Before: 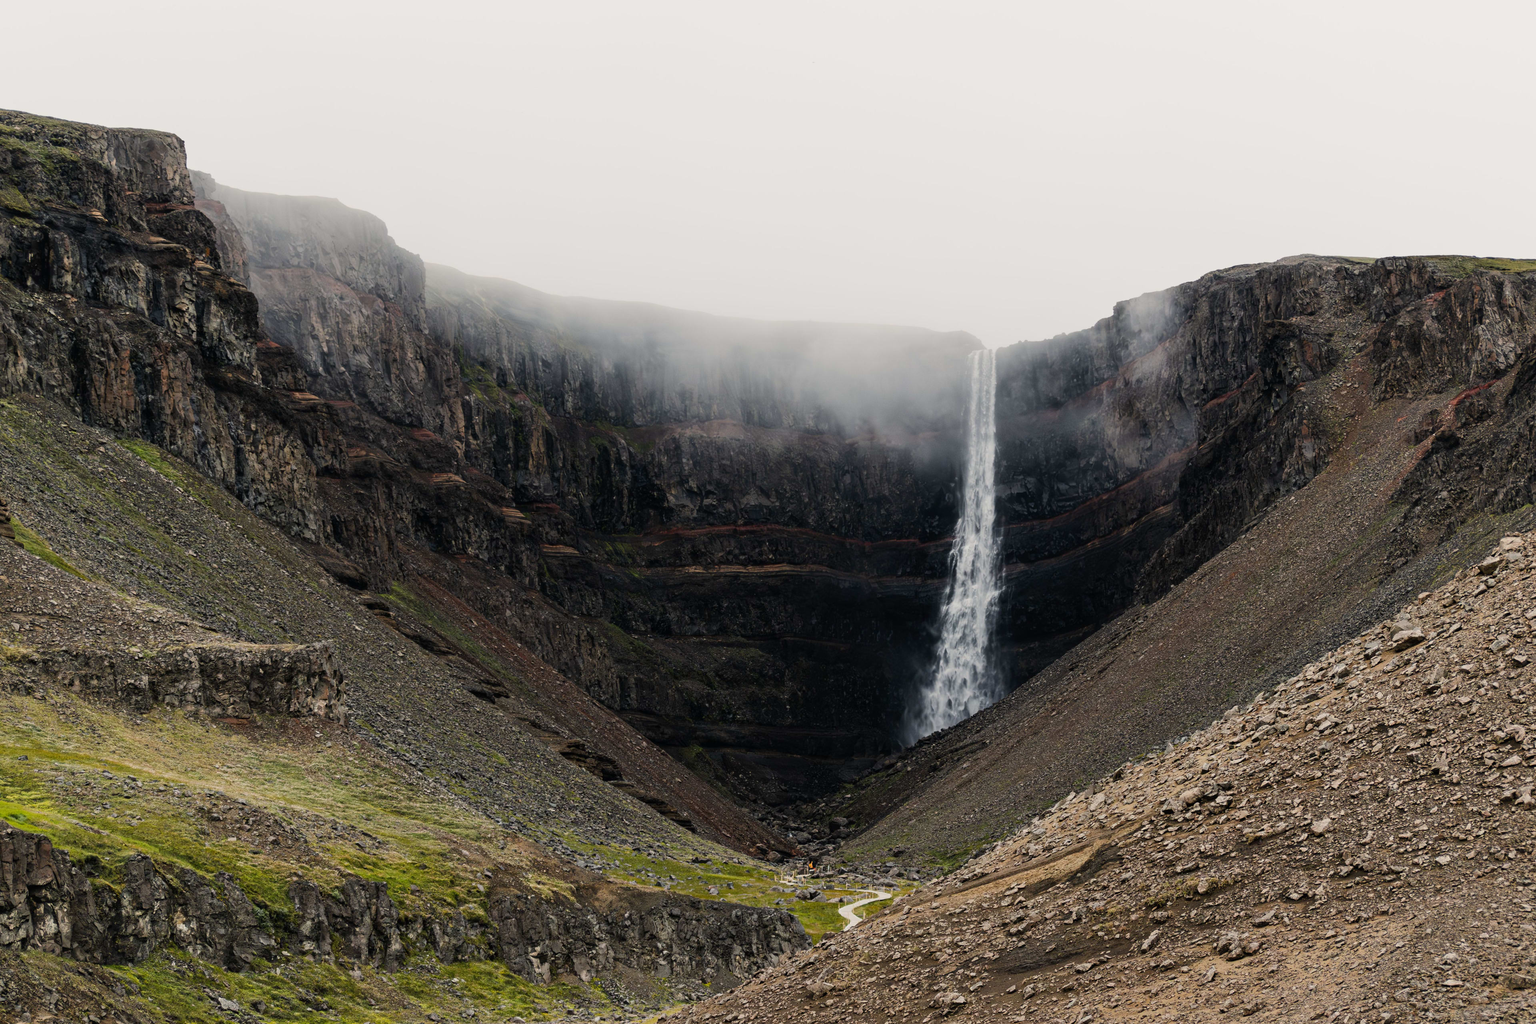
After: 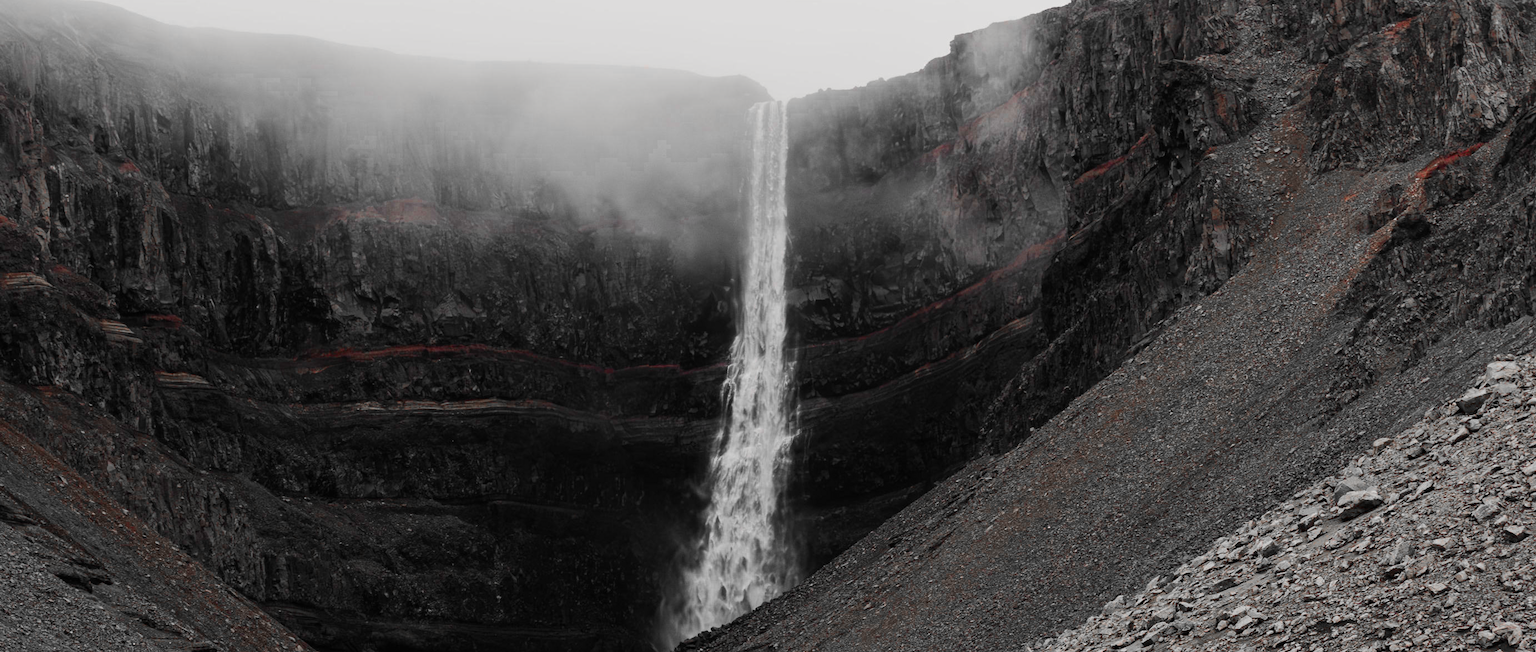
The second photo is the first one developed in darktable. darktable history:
crop and rotate: left 27.938%, top 27.046%, bottom 27.046%
color zones: curves: ch0 [(0, 0.352) (0.143, 0.407) (0.286, 0.386) (0.429, 0.431) (0.571, 0.829) (0.714, 0.853) (0.857, 0.833) (1, 0.352)]; ch1 [(0, 0.604) (0.072, 0.726) (0.096, 0.608) (0.205, 0.007) (0.571, -0.006) (0.839, -0.013) (0.857, -0.012) (1, 0.604)]
